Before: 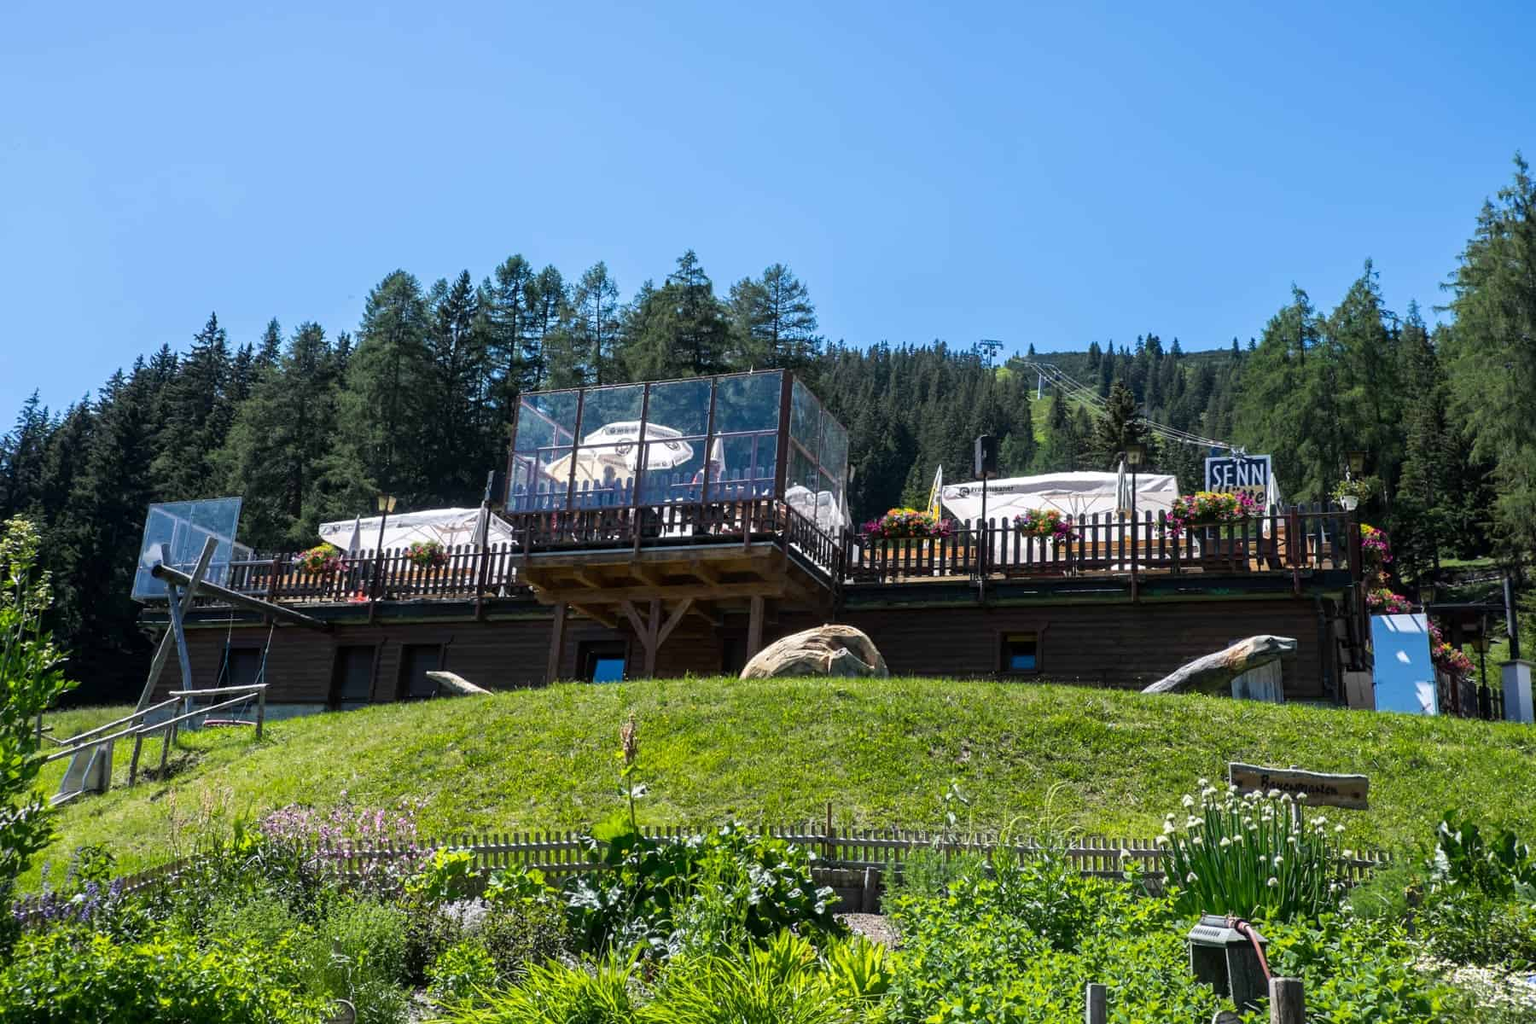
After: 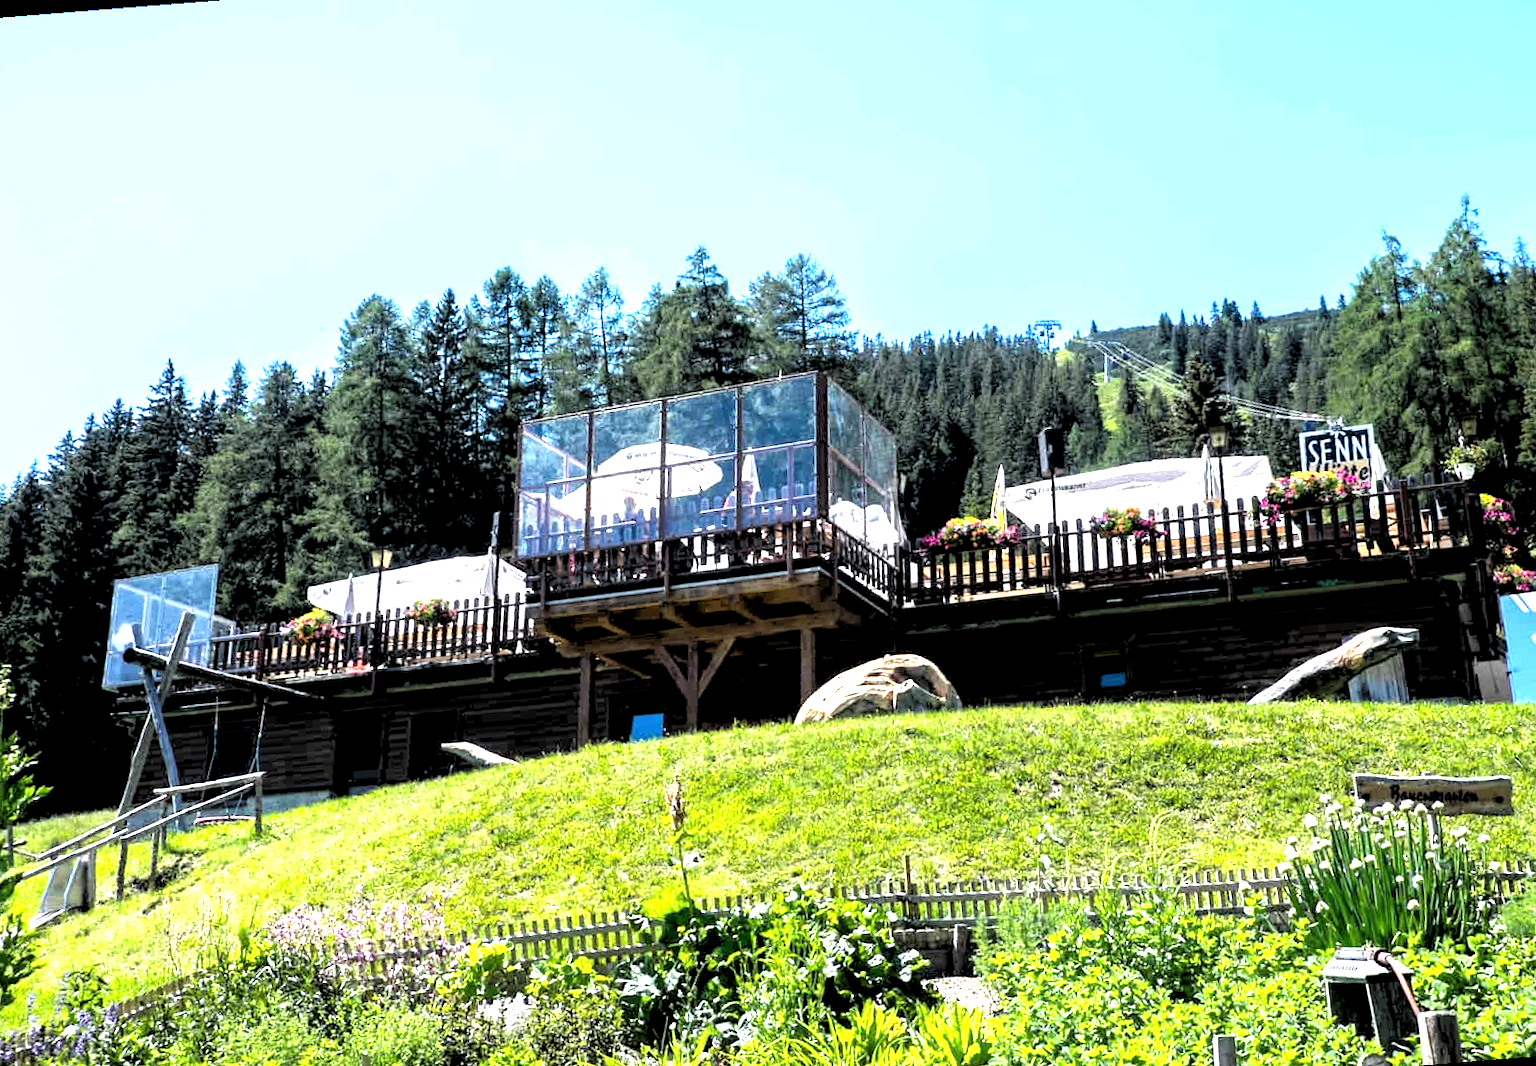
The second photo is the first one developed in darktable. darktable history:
crop and rotate: right 5.167%
rotate and perspective: rotation -4.57°, crop left 0.054, crop right 0.944, crop top 0.087, crop bottom 0.914
exposure: black level correction 0, exposure 1.45 EV, compensate exposure bias true, compensate highlight preservation false
rgb levels: levels [[0.034, 0.472, 0.904], [0, 0.5, 1], [0, 0.5, 1]]
